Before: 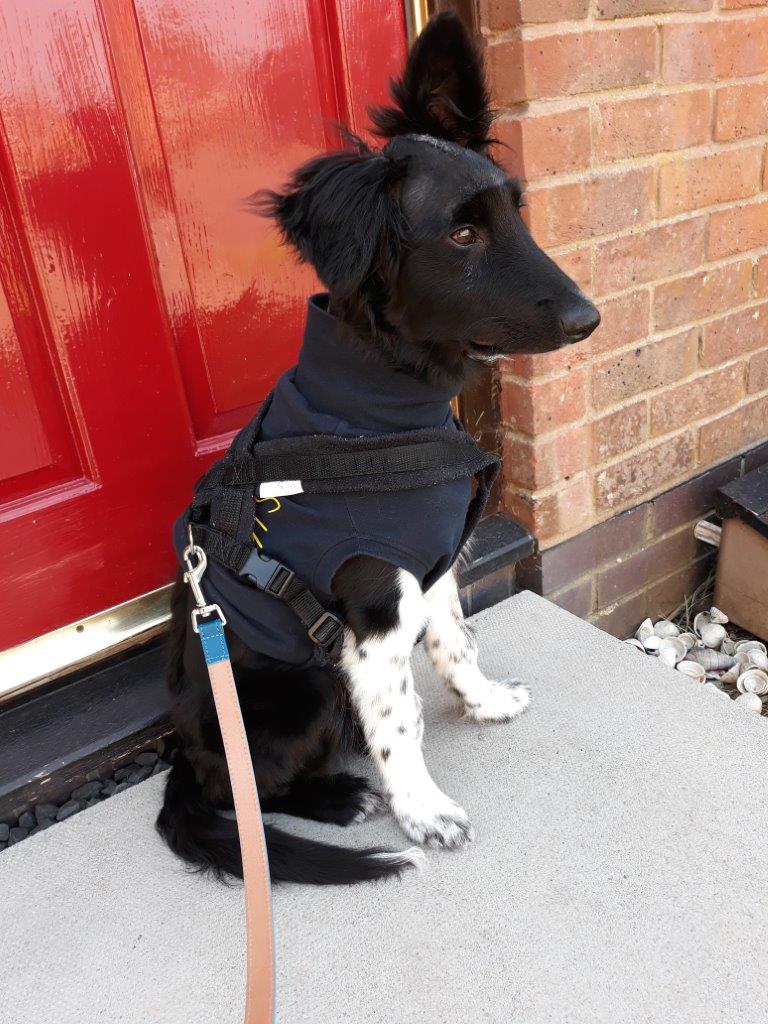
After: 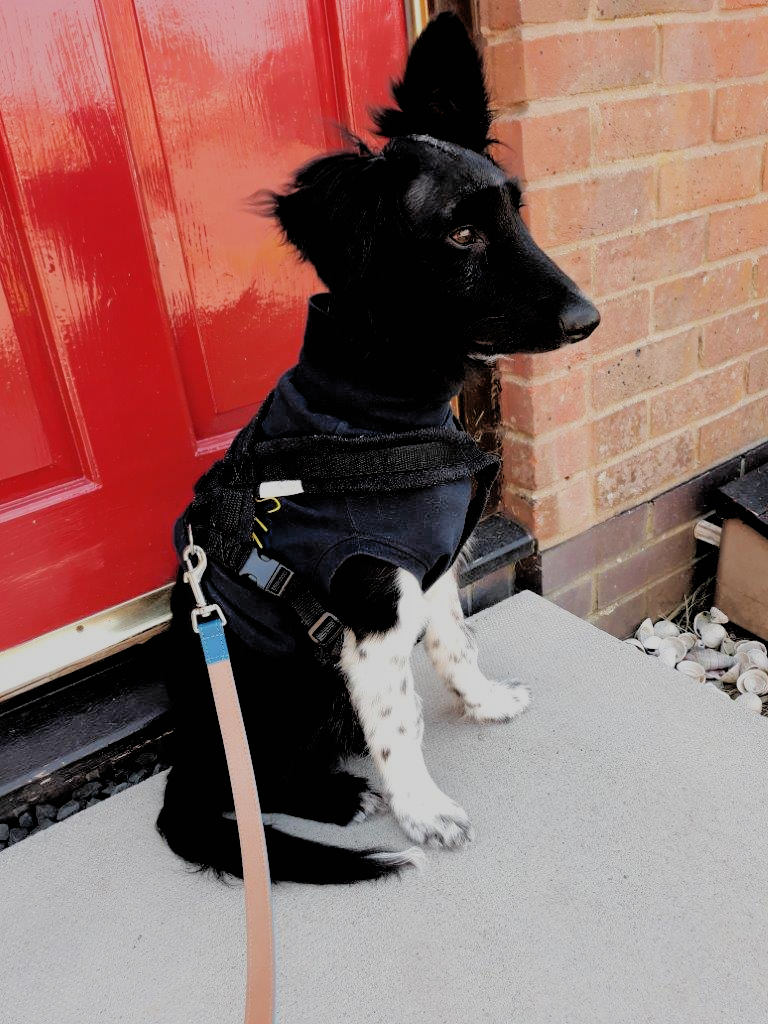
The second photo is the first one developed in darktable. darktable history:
shadows and highlights: on, module defaults
filmic rgb: black relative exposure -2.91 EV, white relative exposure 4.56 EV, hardness 1.72, contrast 1.264
exposure: exposure 0.209 EV, compensate highlight preservation false
